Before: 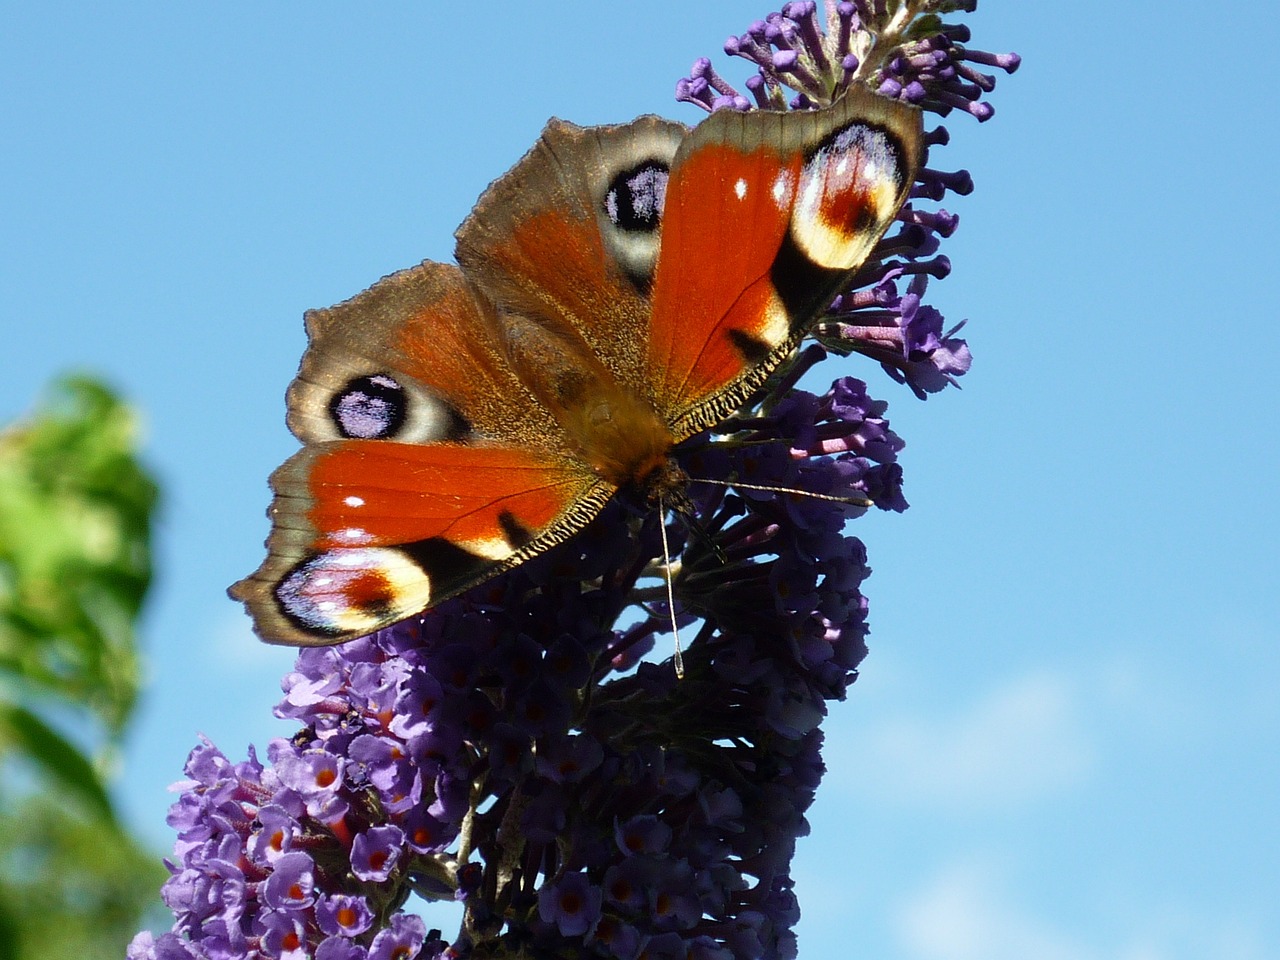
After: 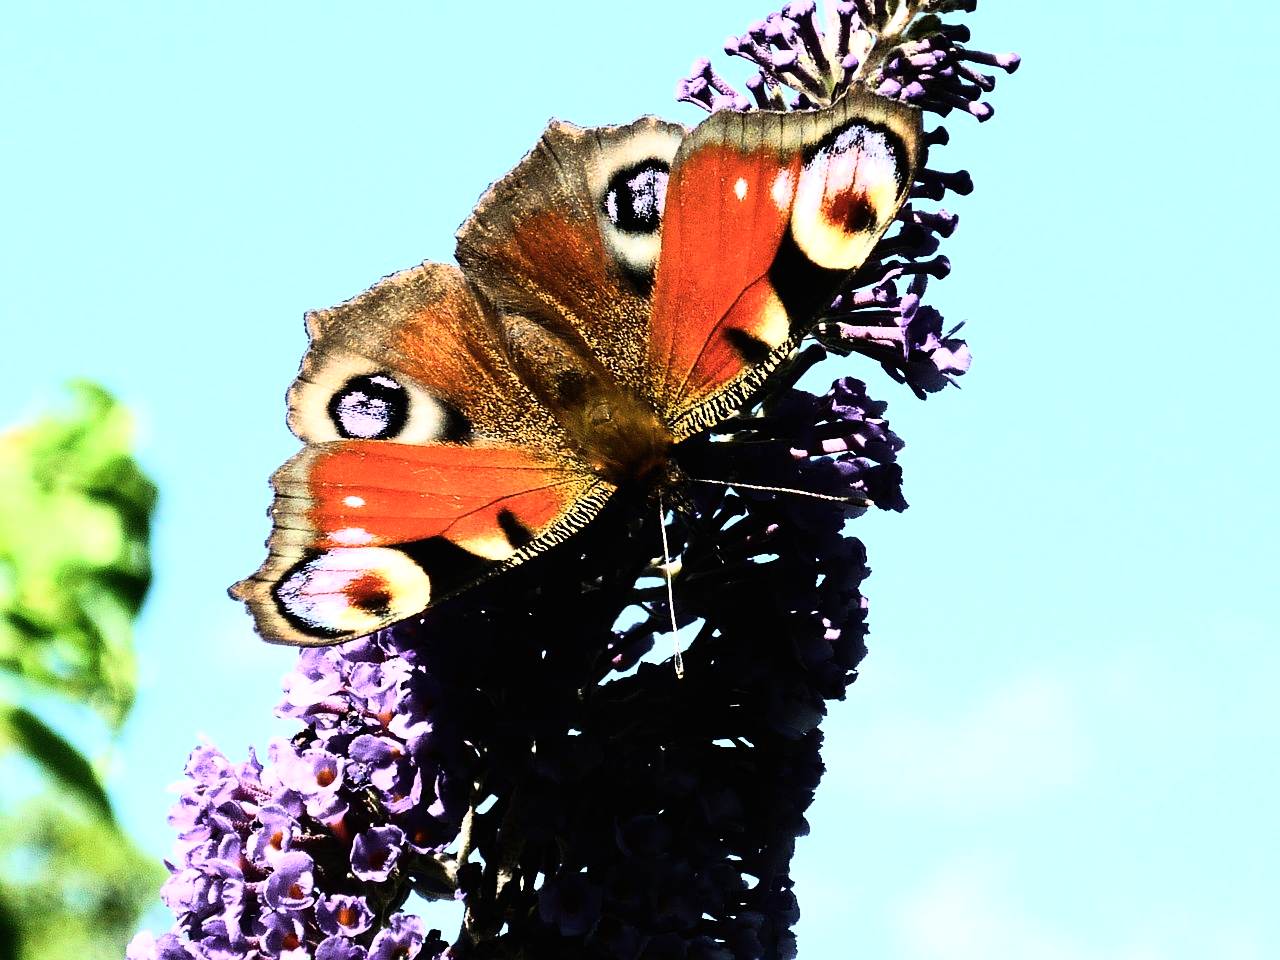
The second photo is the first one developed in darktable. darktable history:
rgb curve: curves: ch0 [(0, 0) (0.21, 0.15) (0.24, 0.21) (0.5, 0.75) (0.75, 0.96) (0.89, 0.99) (1, 1)]; ch1 [(0, 0.02) (0.21, 0.13) (0.25, 0.2) (0.5, 0.67) (0.75, 0.9) (0.89, 0.97) (1, 1)]; ch2 [(0, 0.02) (0.21, 0.13) (0.25, 0.2) (0.5, 0.67) (0.75, 0.9) (0.89, 0.97) (1, 1)], compensate middle gray true
tone equalizer: on, module defaults
color balance rgb: shadows lift › chroma 2%, shadows lift › hue 135.47°, highlights gain › chroma 2%, highlights gain › hue 291.01°, global offset › luminance 0.5%, perceptual saturation grading › global saturation -10.8%, perceptual saturation grading › highlights -26.83%, perceptual saturation grading › shadows 21.25%, perceptual brilliance grading › highlights 17.77%, perceptual brilliance grading › mid-tones 31.71%, perceptual brilliance grading › shadows -31.01%, global vibrance 24.91%
